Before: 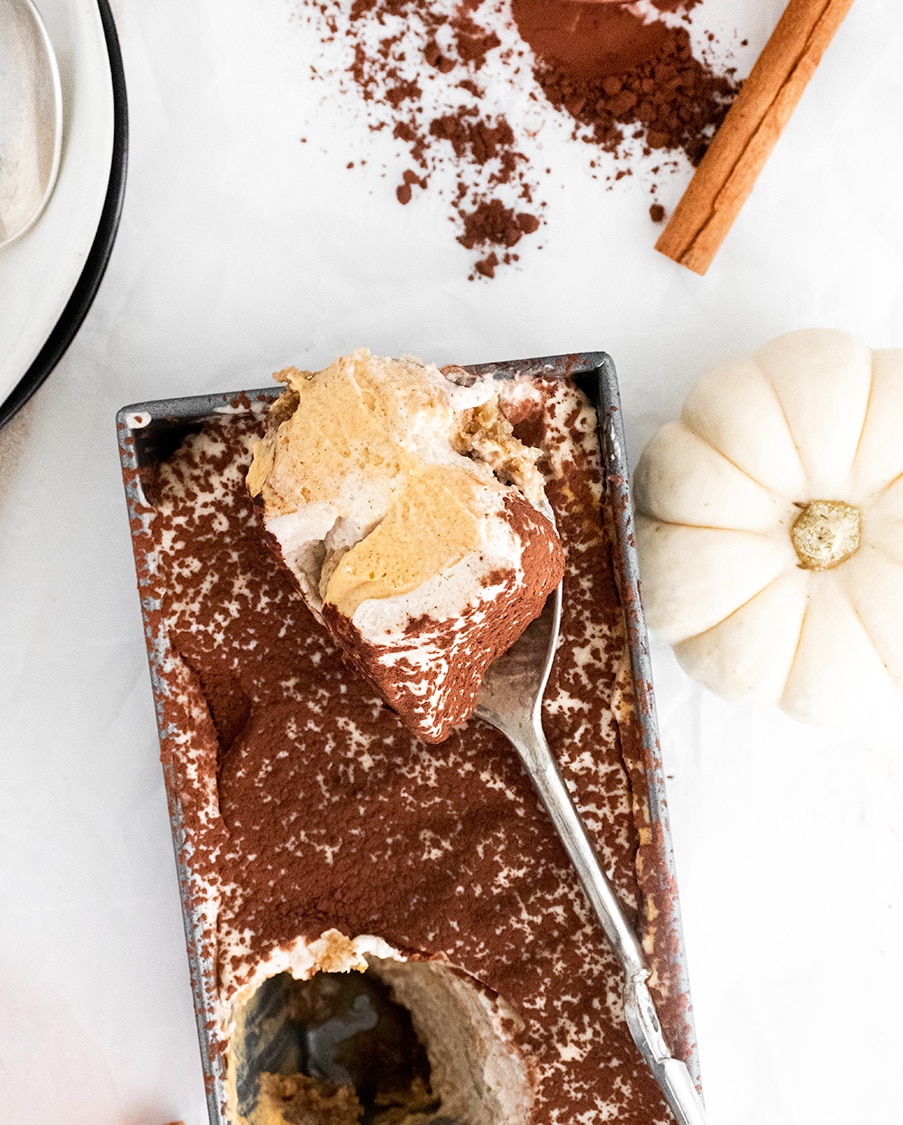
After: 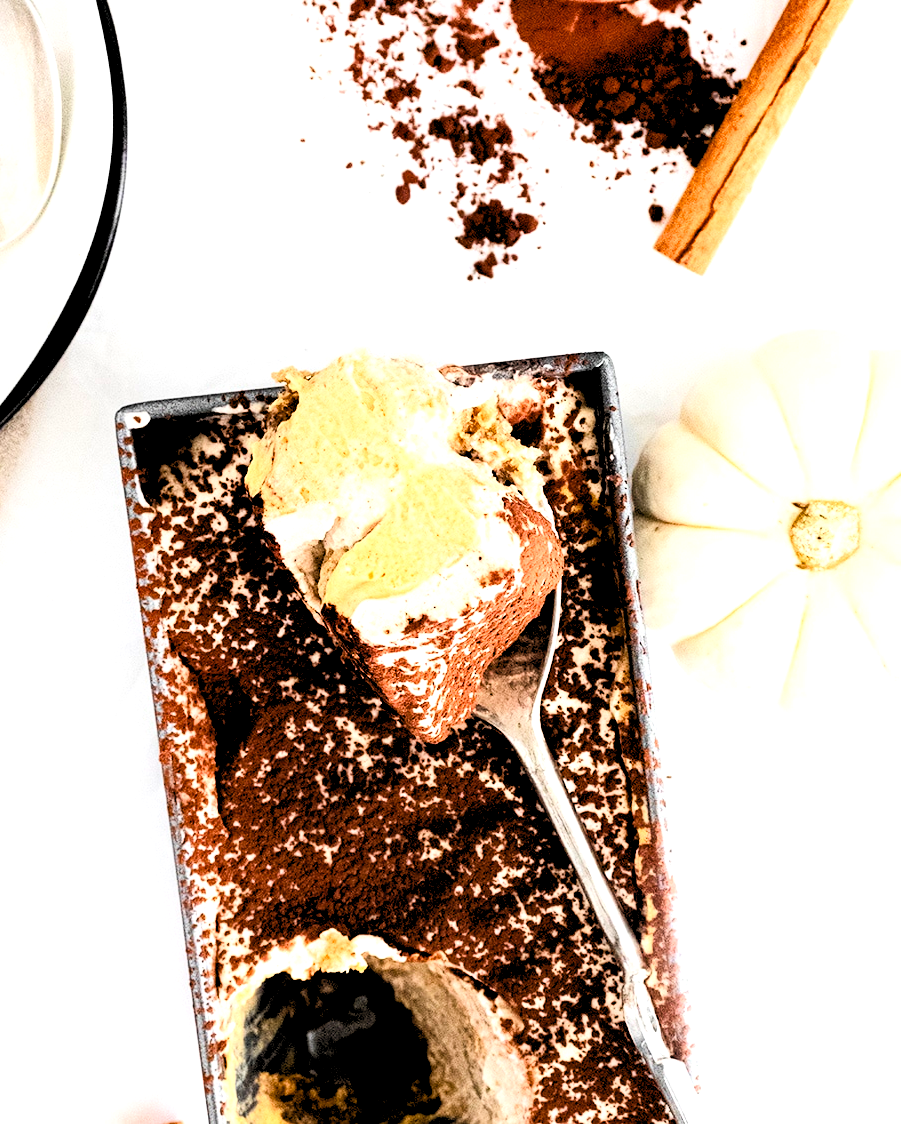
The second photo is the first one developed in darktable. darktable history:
rgb levels: levels [[0.034, 0.472, 0.904], [0, 0.5, 1], [0, 0.5, 1]]
shadows and highlights: shadows 37.27, highlights -28.18, soften with gaussian
tone equalizer: -8 EV -0.417 EV, -7 EV -0.389 EV, -6 EV -0.333 EV, -5 EV -0.222 EV, -3 EV 0.222 EV, -2 EV 0.333 EV, -1 EV 0.389 EV, +0 EV 0.417 EV, edges refinement/feathering 500, mask exposure compensation -1.25 EV, preserve details no
crop and rotate: left 0.126%
color balance rgb: linear chroma grading › shadows 32%, linear chroma grading › global chroma -2%, linear chroma grading › mid-tones 4%, perceptual saturation grading › global saturation -2%, perceptual saturation grading › highlights -8%, perceptual saturation grading › mid-tones 8%, perceptual saturation grading › shadows 4%, perceptual brilliance grading › highlights 8%, perceptual brilliance grading › mid-tones 4%, perceptual brilliance grading › shadows 2%, global vibrance 16%, saturation formula JzAzBz (2021)
contrast brightness saturation: contrast 0.2, brightness 0.16, saturation 0.22
